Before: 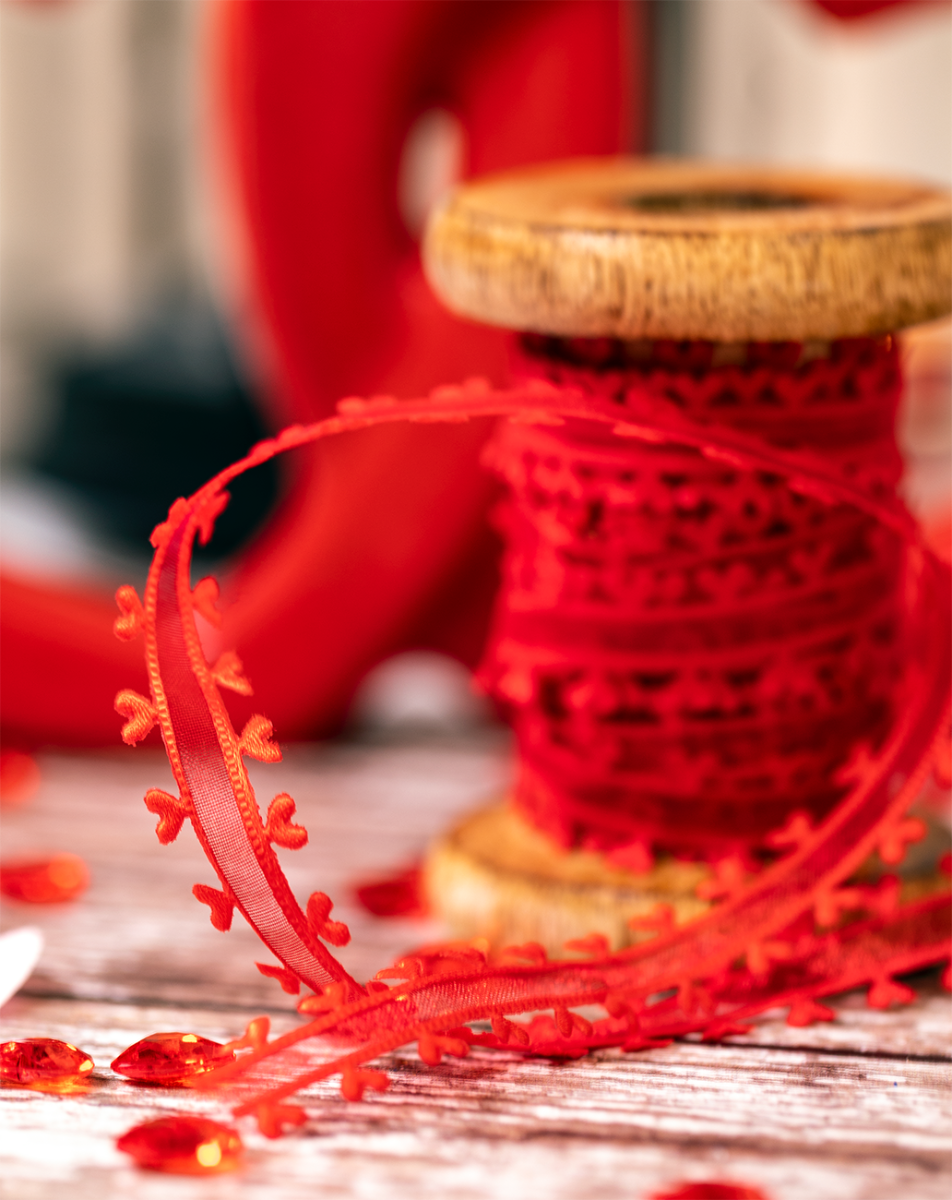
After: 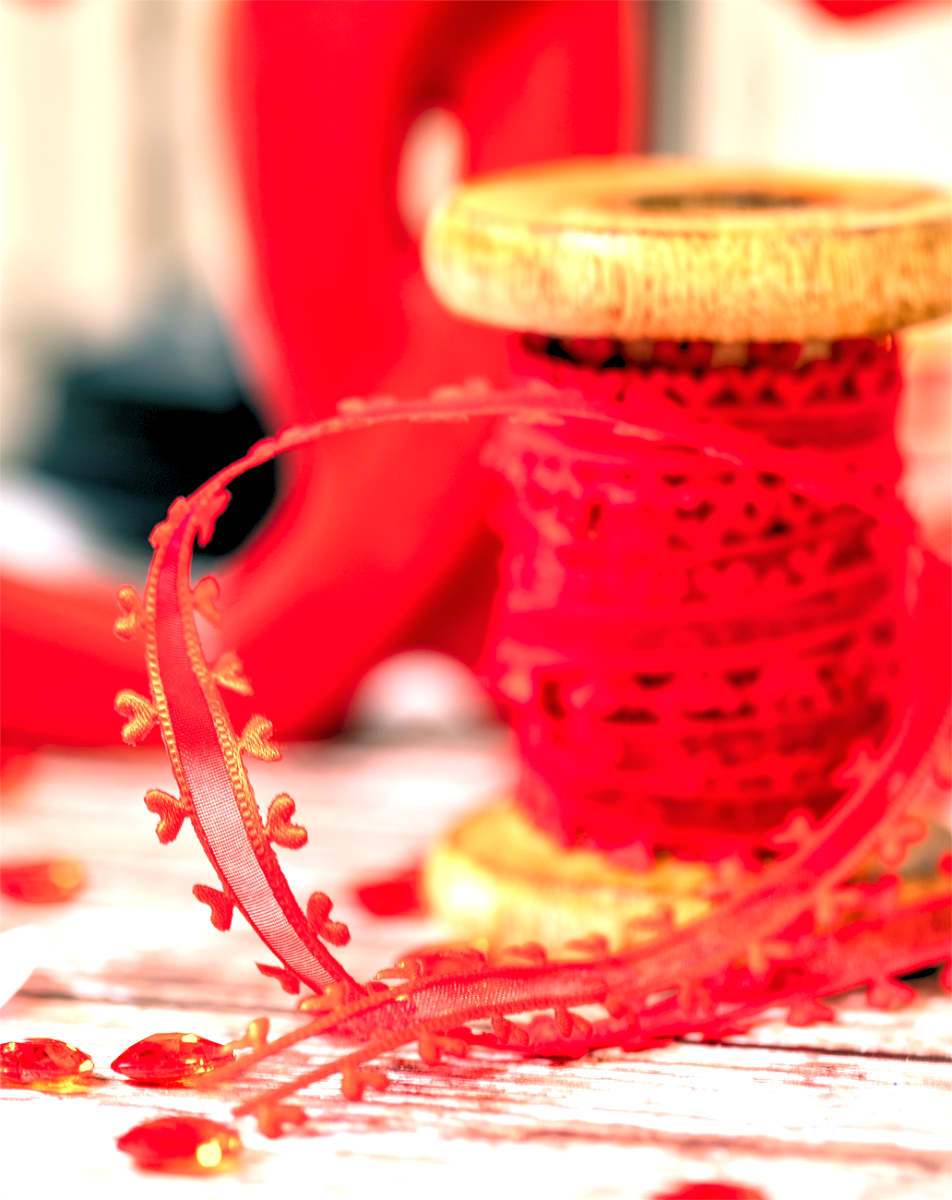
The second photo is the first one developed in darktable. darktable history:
rgb levels: preserve colors sum RGB, levels [[0.038, 0.433, 0.934], [0, 0.5, 1], [0, 0.5, 1]]
exposure: black level correction 0, exposure 1.45 EV, compensate exposure bias true, compensate highlight preservation false
